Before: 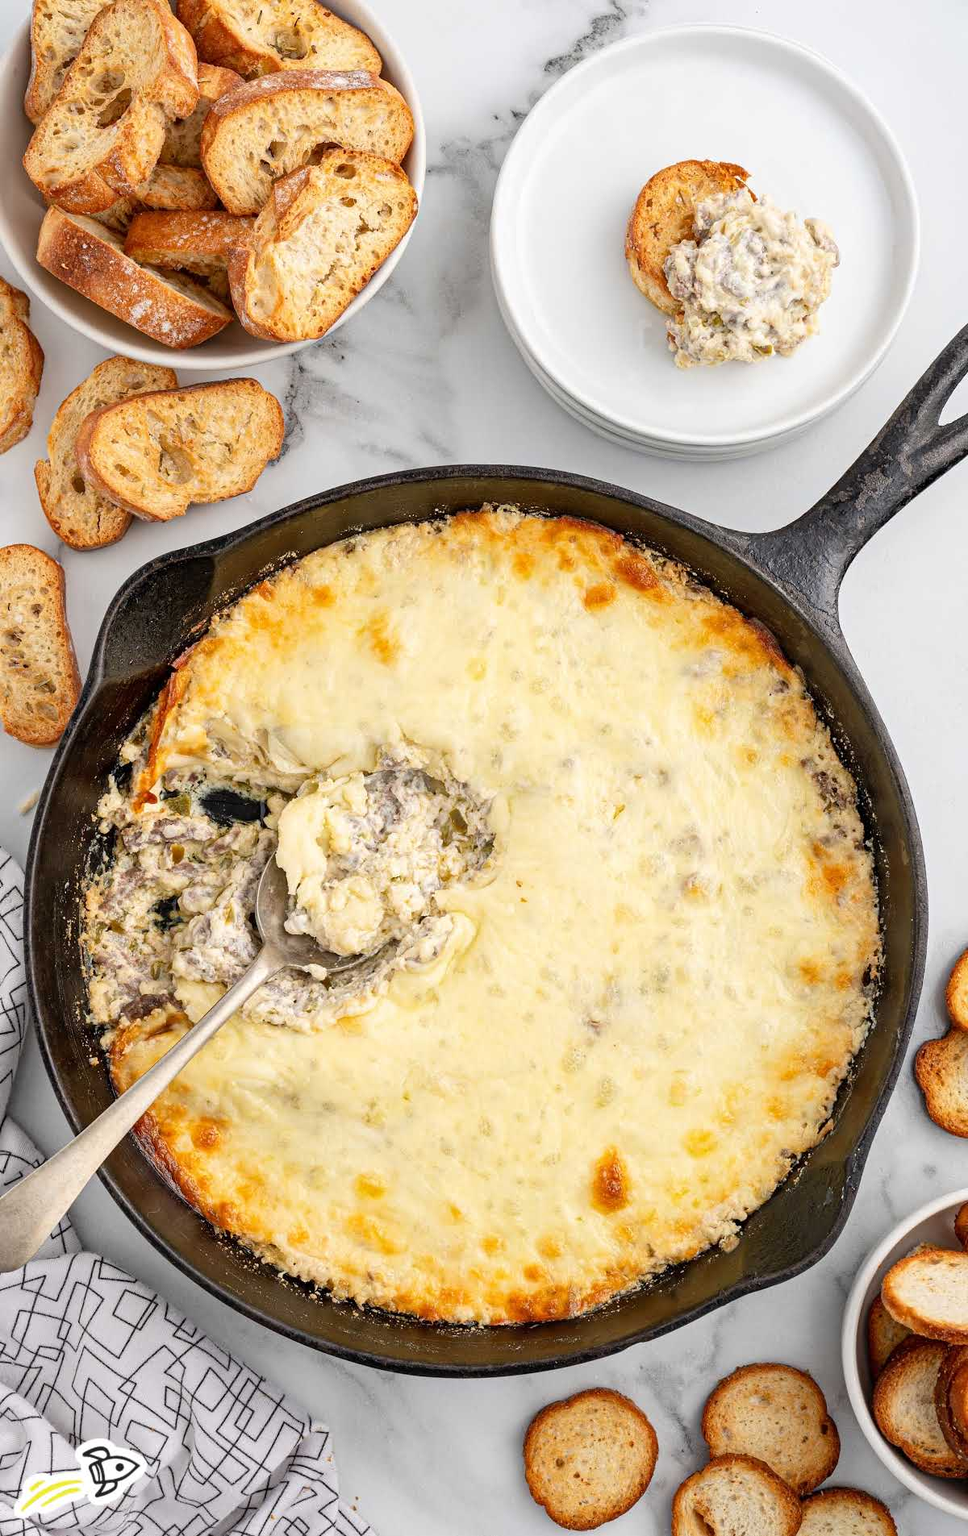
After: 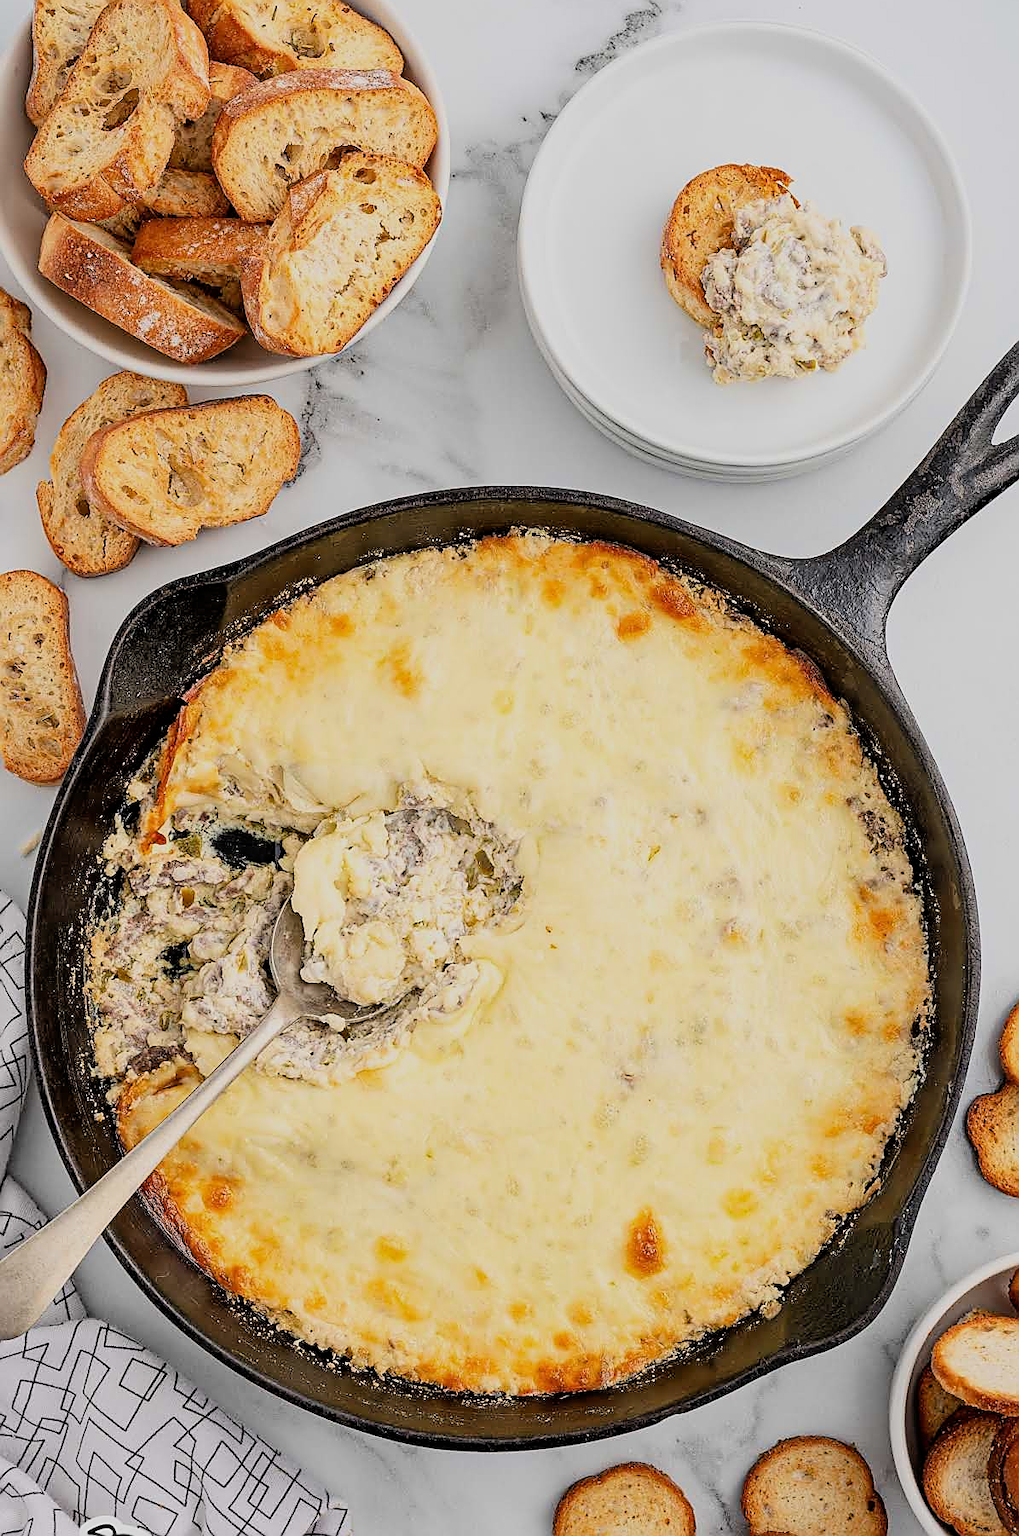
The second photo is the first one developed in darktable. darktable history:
crop: top 0.335%, right 0.257%, bottom 5.052%
sharpen: radius 1.359, amount 1.232, threshold 0.779
filmic rgb: black relative exposure -7.65 EV, white relative exposure 4.56 EV, hardness 3.61, contrast 1.05, color science v6 (2022)
